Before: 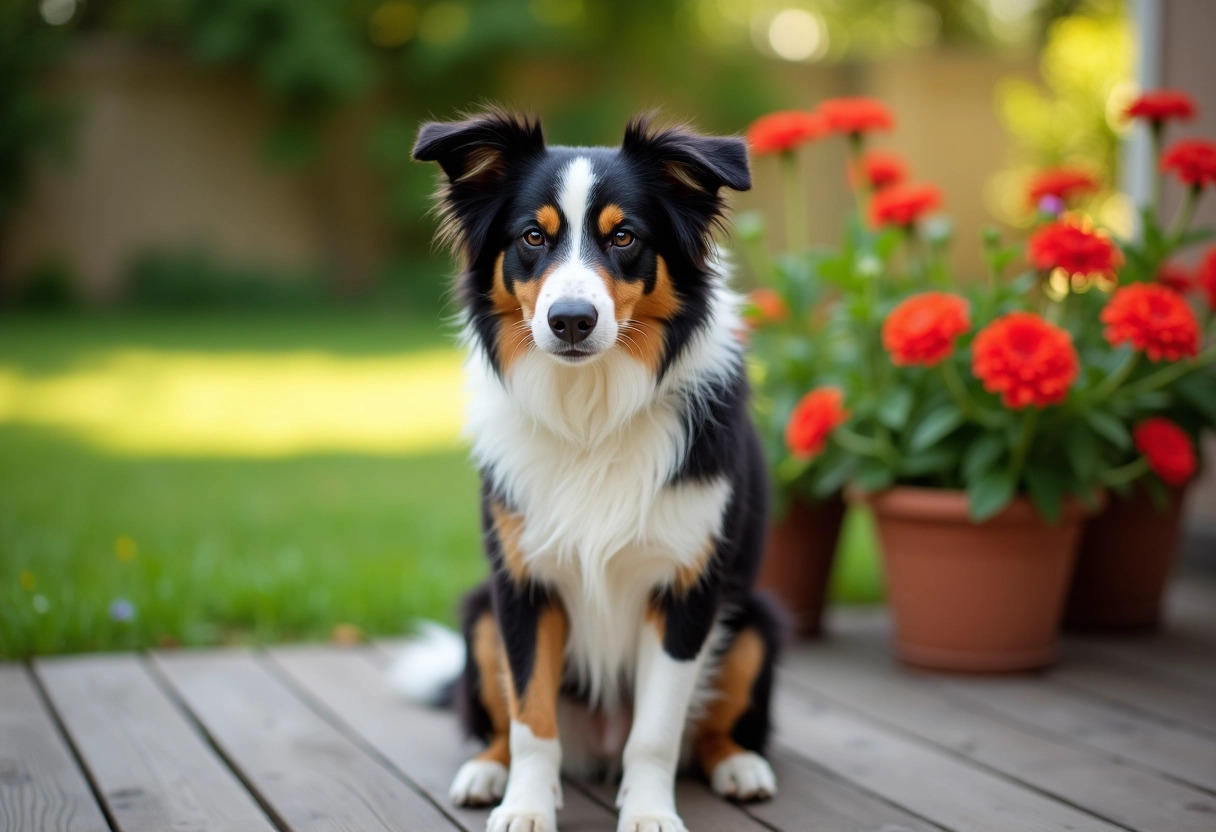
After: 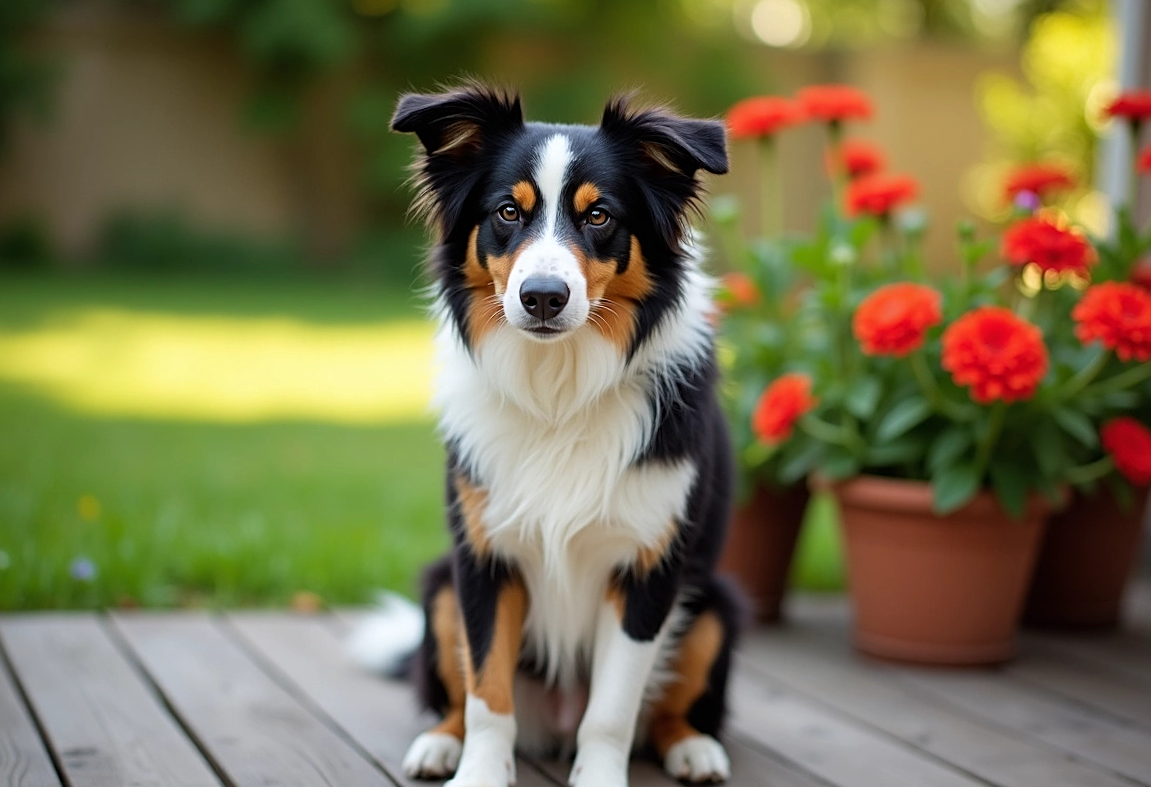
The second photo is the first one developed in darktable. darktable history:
exposure: compensate highlight preservation false
sharpen: on, module defaults
crop and rotate: angle -2.24°
